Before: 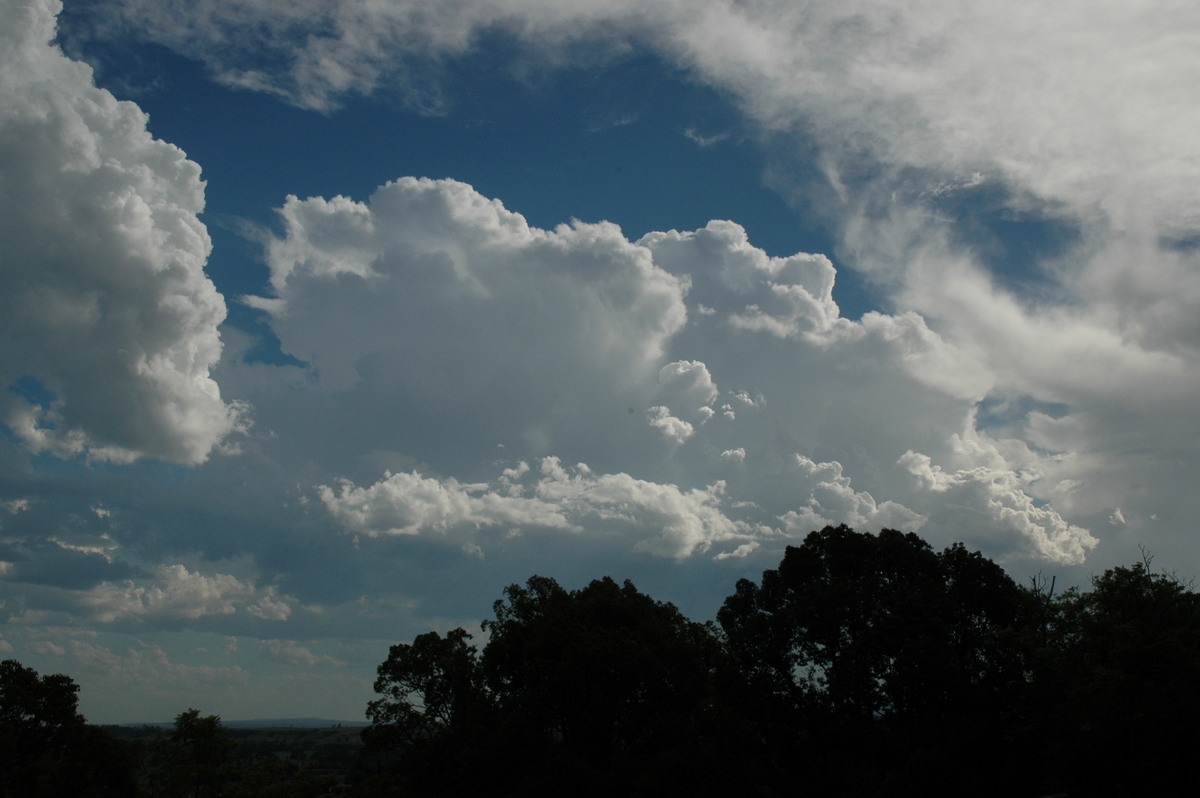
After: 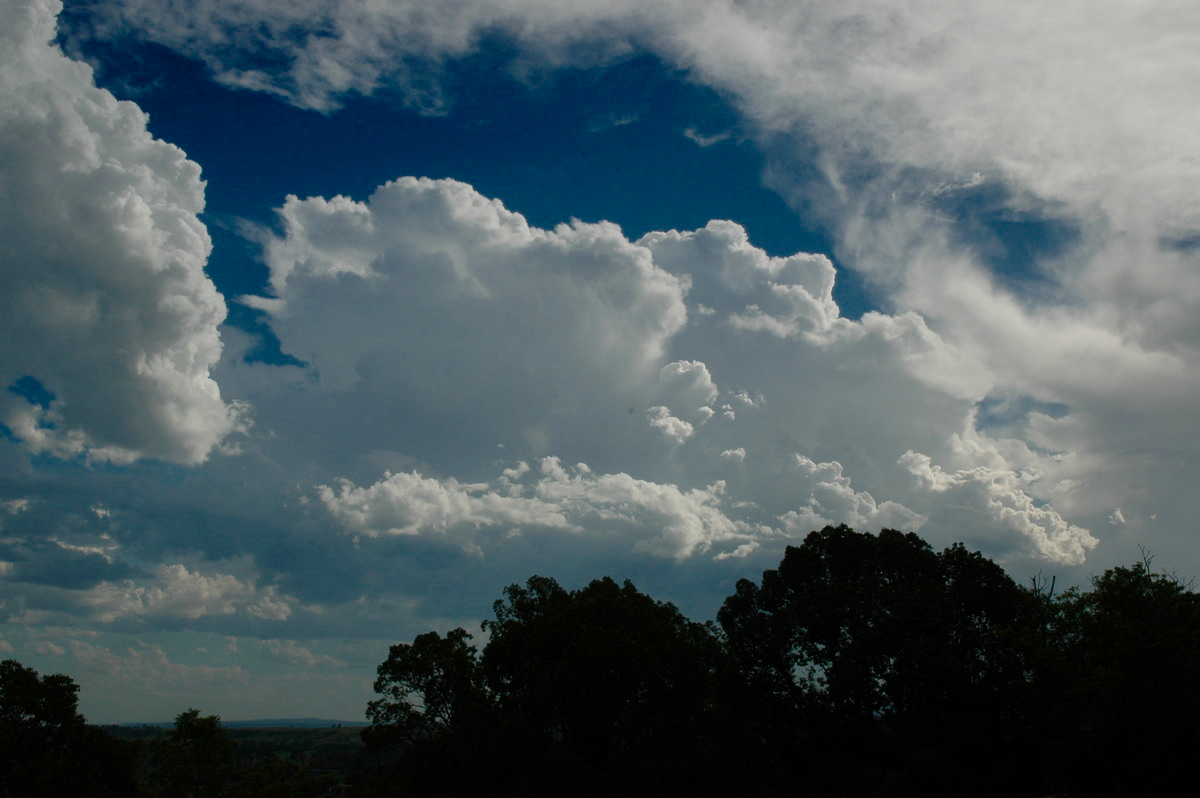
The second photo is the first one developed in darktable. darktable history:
color balance rgb: perceptual saturation grading › global saturation 20%, perceptual saturation grading › highlights -25.404%, perceptual saturation grading › shadows 25.794%, saturation formula JzAzBz (2021)
contrast brightness saturation: saturation -0.036
